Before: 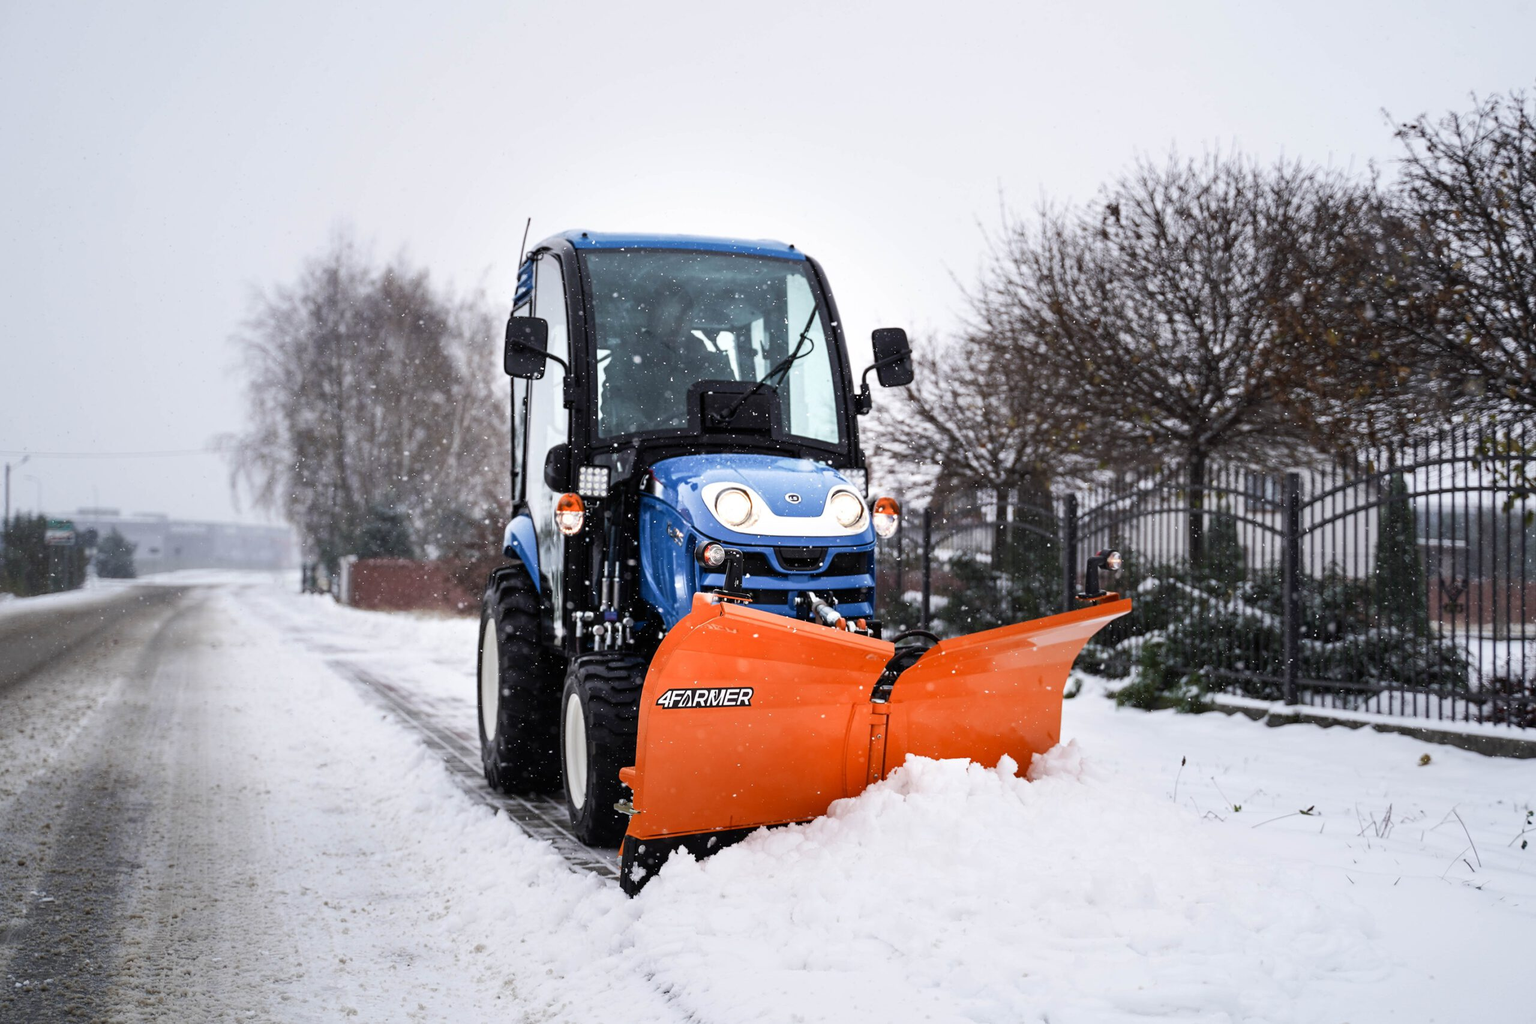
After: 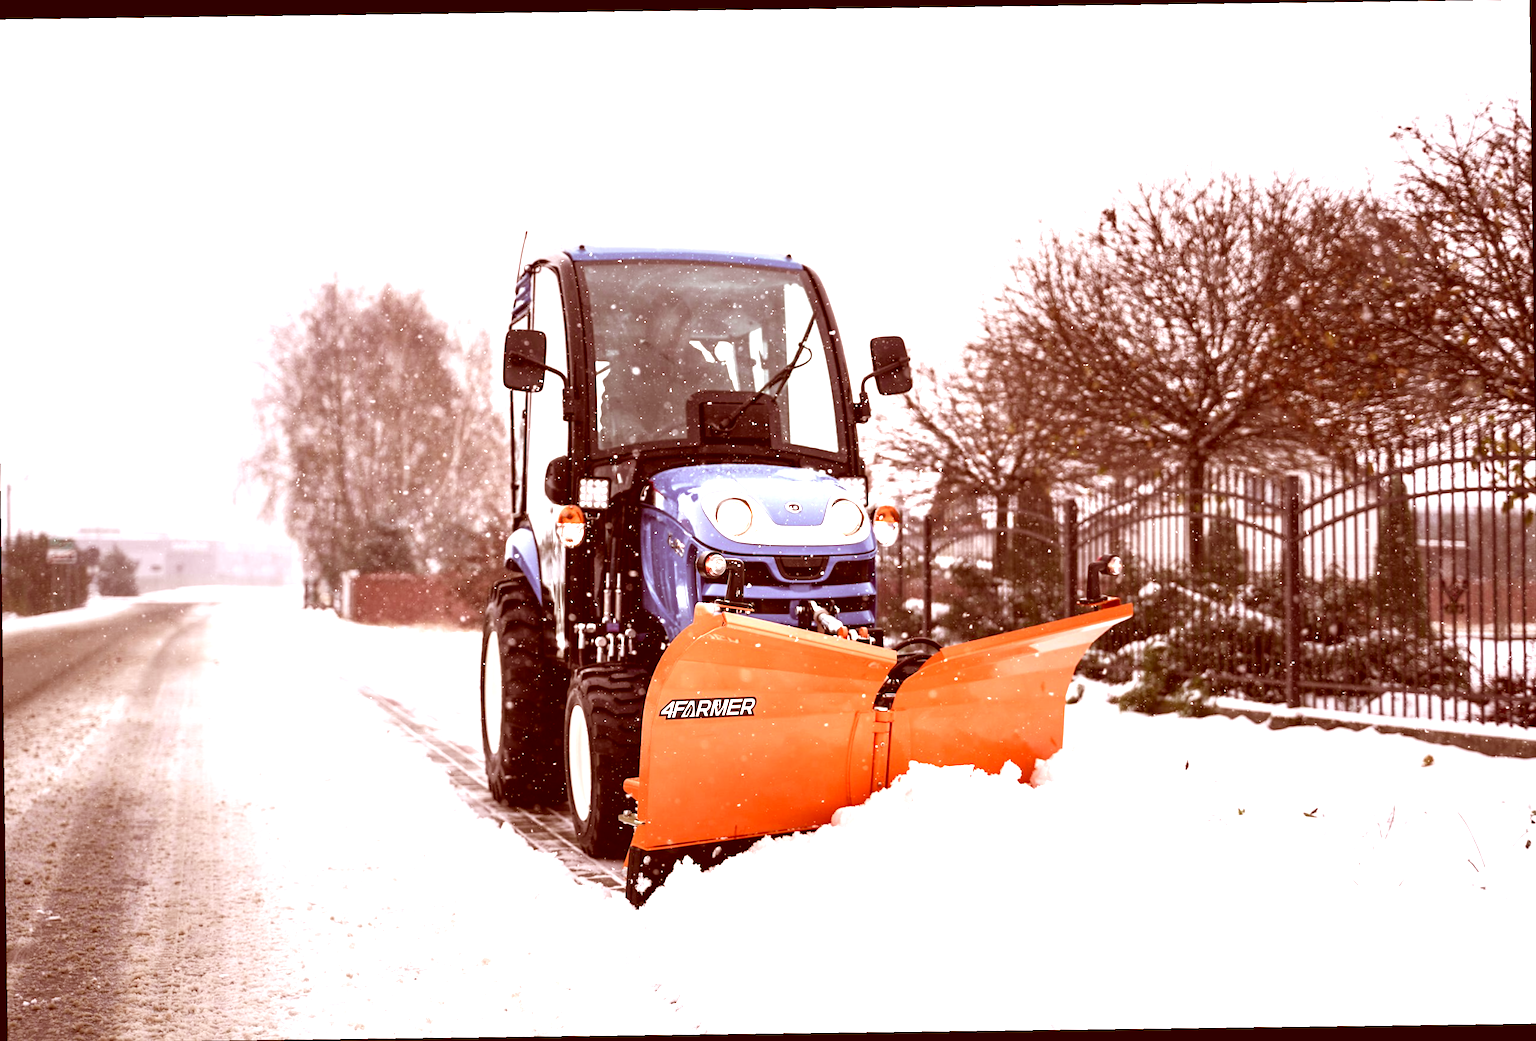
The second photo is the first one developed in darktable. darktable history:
rotate and perspective: rotation -1.24°, automatic cropping off
color correction: highlights a* 9.03, highlights b* 8.71, shadows a* 40, shadows b* 40, saturation 0.8
exposure: black level correction 0, exposure 1.1 EV, compensate highlight preservation false
crop and rotate: angle -0.5°
